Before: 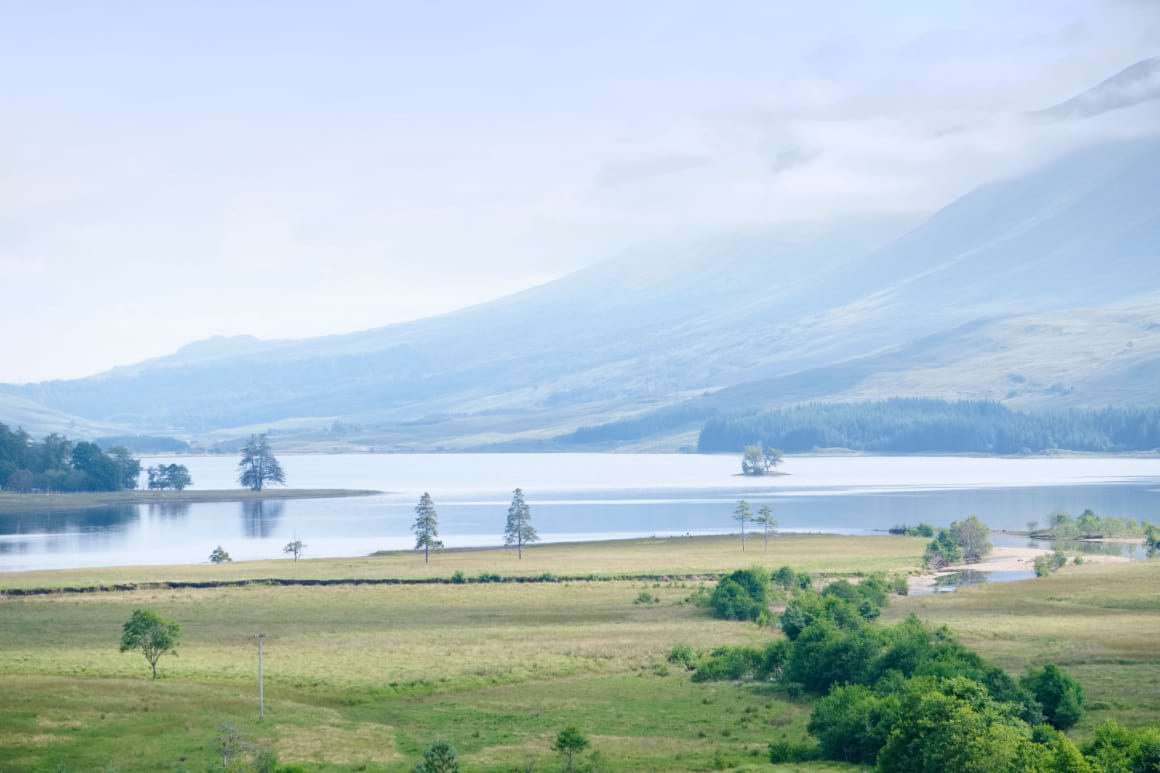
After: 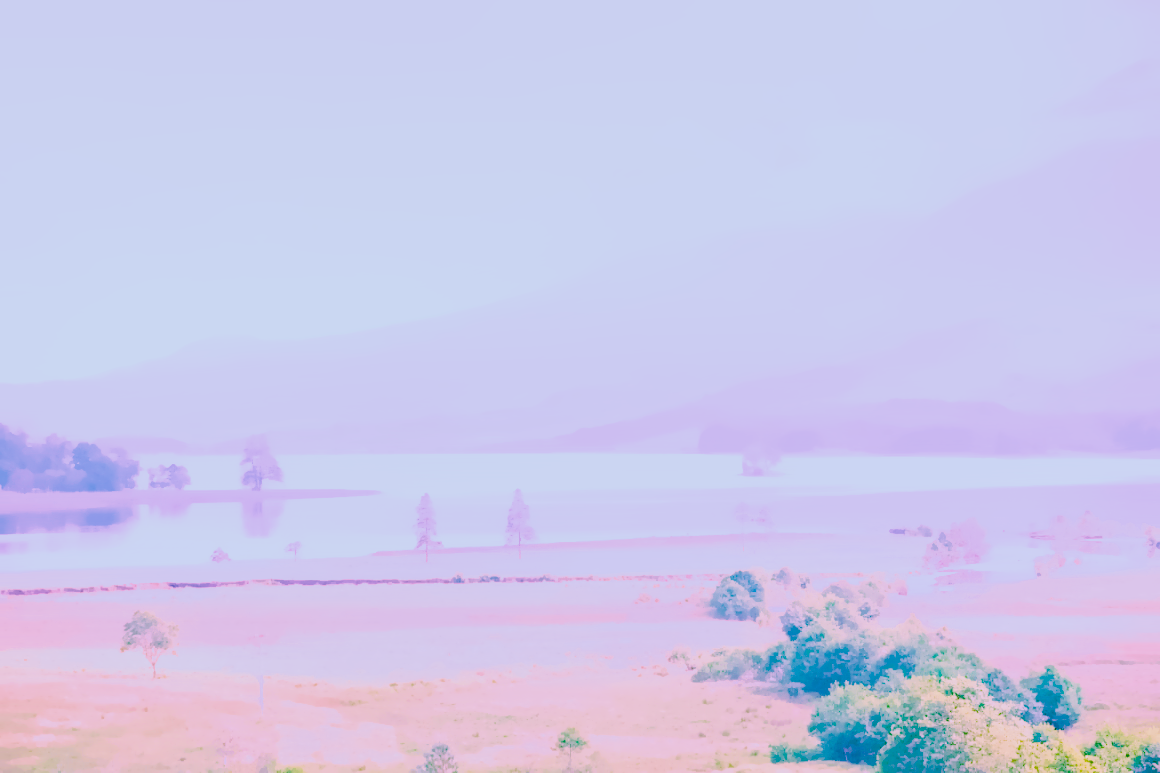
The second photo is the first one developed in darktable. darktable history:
local contrast: on, module defaults
color calibration: x 0.38, y 0.39, temperature 4086.04 K
denoise (profiled): preserve shadows 1.52, scattering 0.002, a [-1, 0, 0], compensate highlight preservation false
exposure: black level correction 0, exposure 0.7 EV, compensate exposure bias true, compensate highlight preservation false
filmic rgb: black relative exposure -6.82 EV, white relative exposure 5.89 EV, hardness 2.71
haze removal: compatibility mode true, adaptive false
highlight reconstruction: on, module defaults
lens correction: scale 1, crop 1, focal 35, aperture 9, distance 1000, camera "Canon EOS RP", lens "Canon RF 35mm F1.8 MACRO IS STM"
white balance: red 2.229, blue 1.46
velvia: on, module defaults
color balance rgb: perceptual saturation grading › global saturation 45%, perceptual saturation grading › highlights -25%, perceptual saturation grading › shadows 50%, perceptual brilliance grading › global brilliance 3%, global vibrance 3%
